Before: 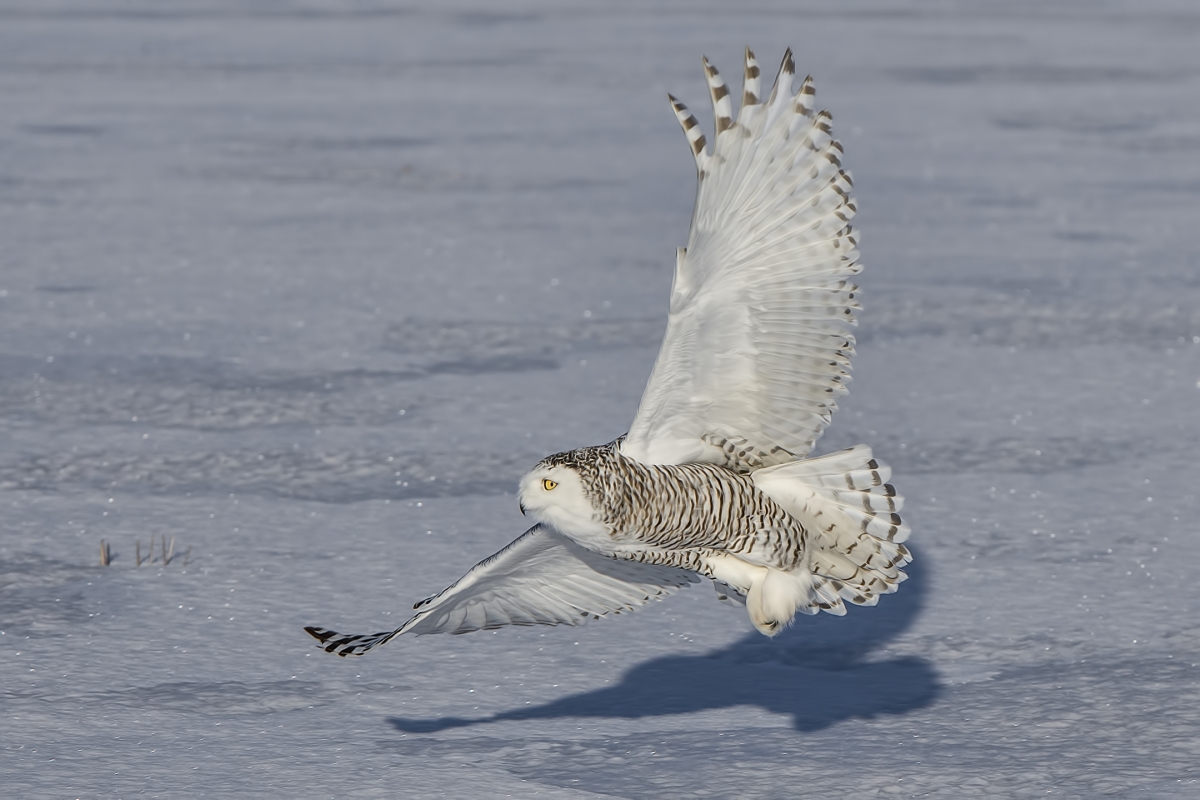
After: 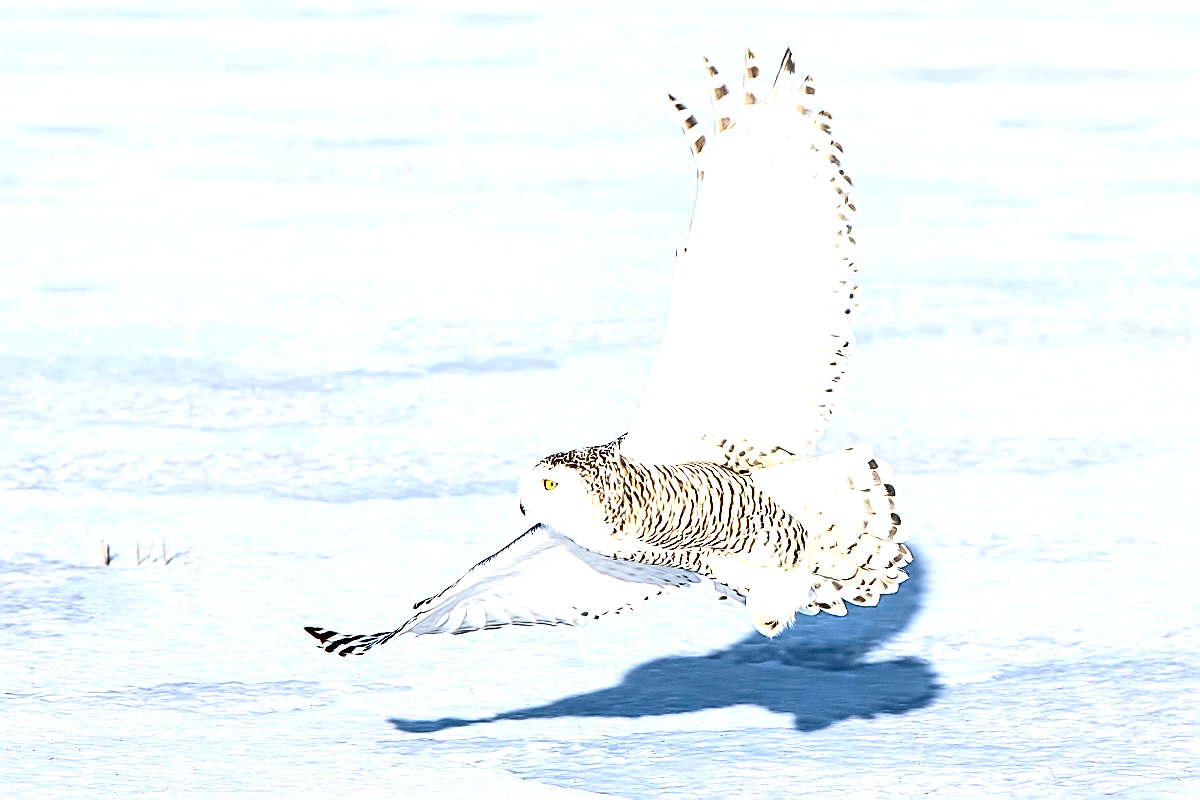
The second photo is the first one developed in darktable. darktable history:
contrast brightness saturation: contrast 0.261, brightness 0.02, saturation 0.873
tone equalizer: -8 EV -1.05 EV, -7 EV -1.04 EV, -6 EV -0.831 EV, -5 EV -0.572 EV, -3 EV 0.55 EV, -2 EV 0.888 EV, -1 EV 0.987 EV, +0 EV 1.08 EV, edges refinement/feathering 500, mask exposure compensation -1.57 EV, preserve details no
color correction: highlights b* 0.052, saturation 0.614
exposure: black level correction 0, exposure 1.1 EV, compensate highlight preservation false
sharpen: on, module defaults
